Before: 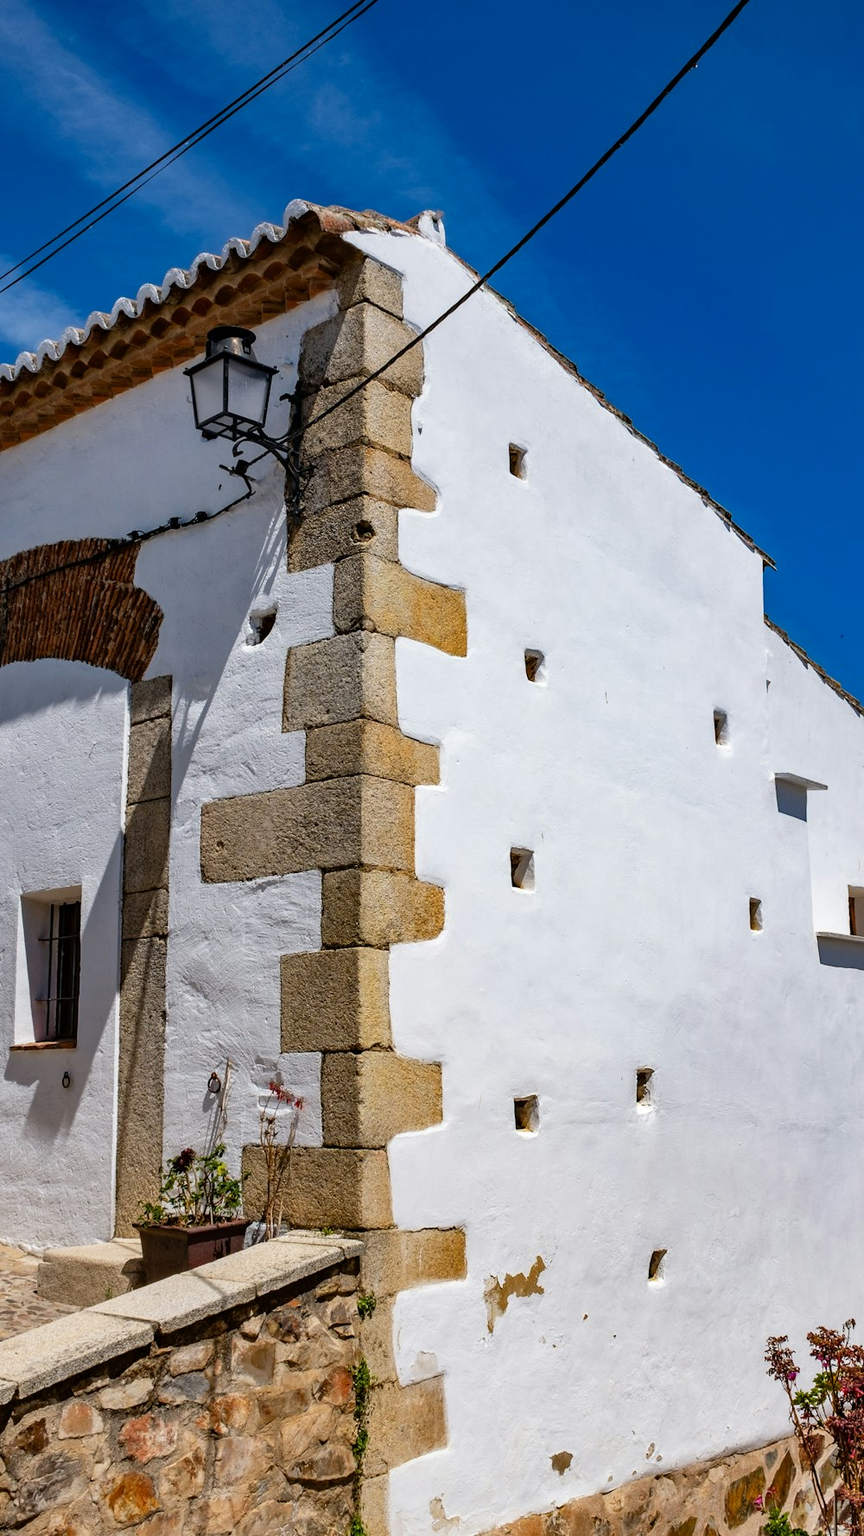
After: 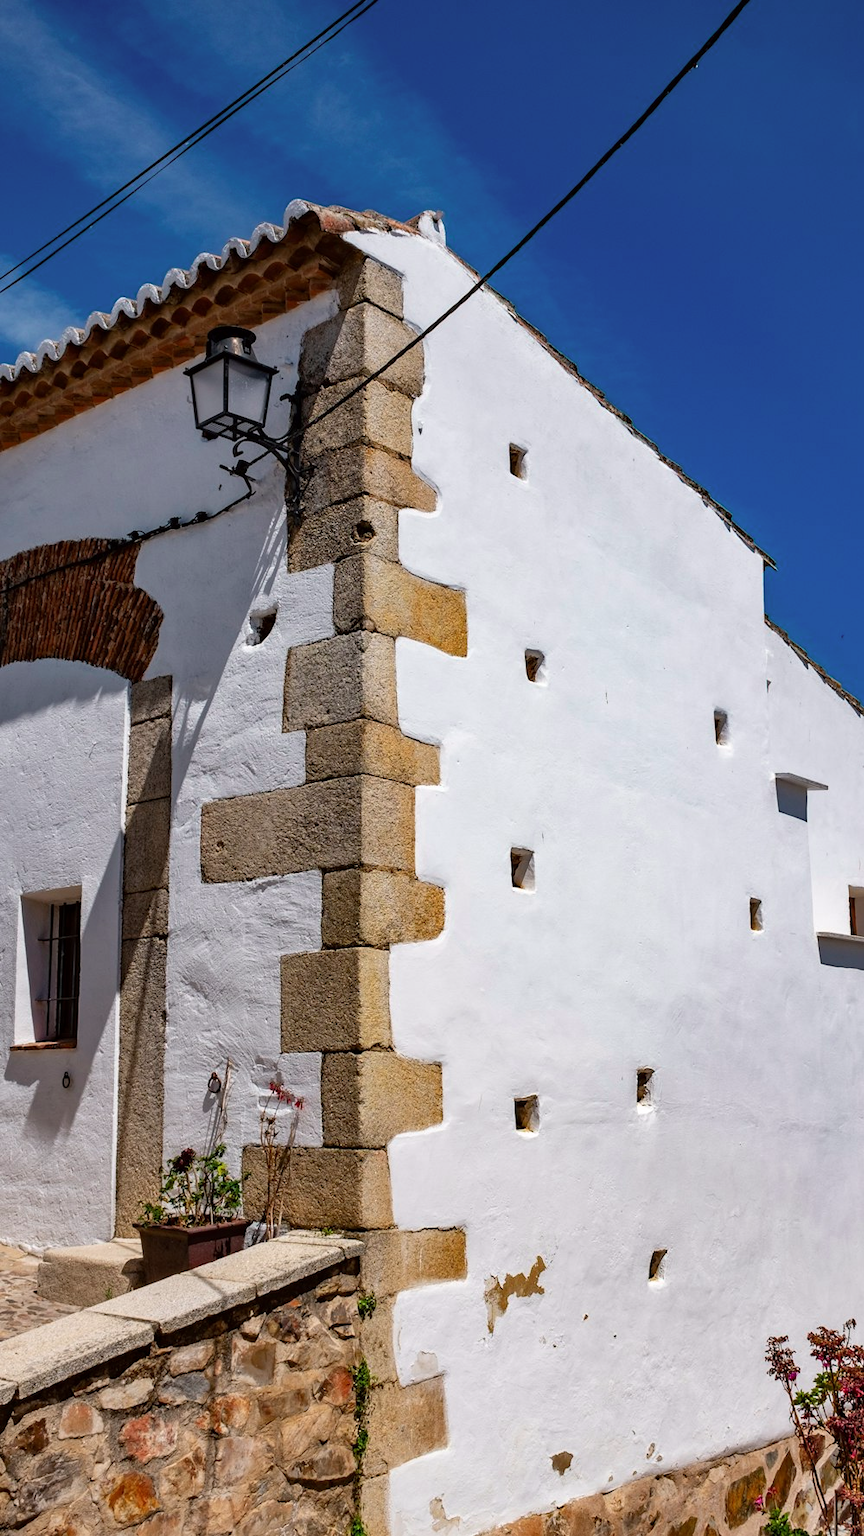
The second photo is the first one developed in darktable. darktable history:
tone curve: curves: ch0 [(0, 0) (0.253, 0.237) (1, 1)]; ch1 [(0, 0) (0.411, 0.385) (0.502, 0.506) (0.557, 0.565) (0.66, 0.683) (1, 1)]; ch2 [(0, 0) (0.394, 0.413) (0.5, 0.5) (1, 1)], color space Lab, independent channels, preserve colors none
